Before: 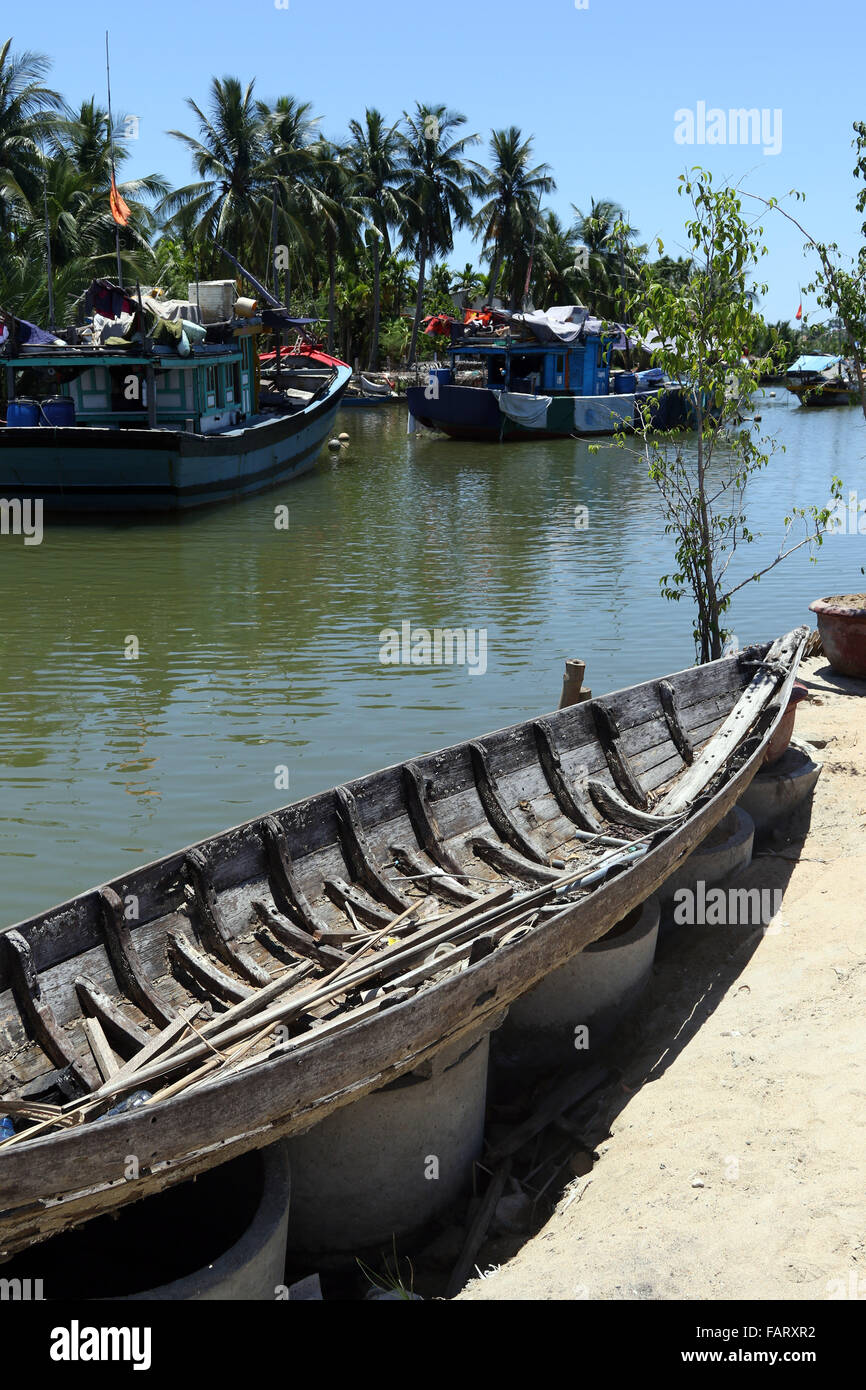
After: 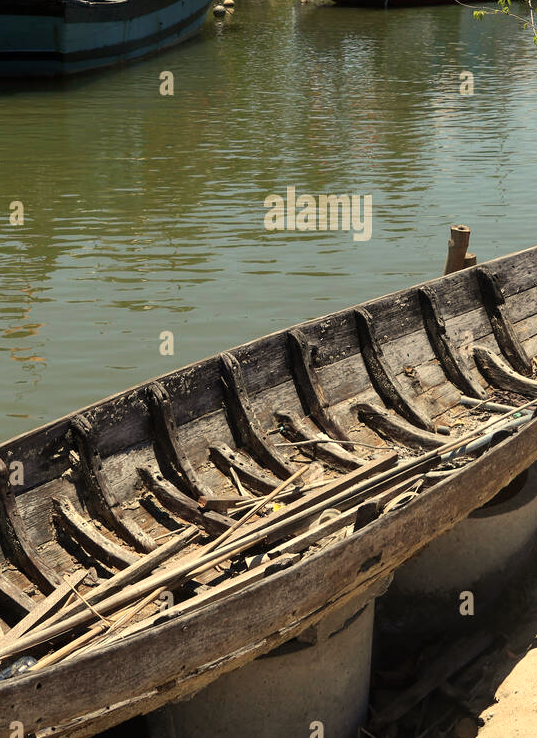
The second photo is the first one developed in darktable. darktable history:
crop: left 13.312%, top 31.28%, right 24.627%, bottom 15.582%
white balance: red 1.123, blue 0.83
